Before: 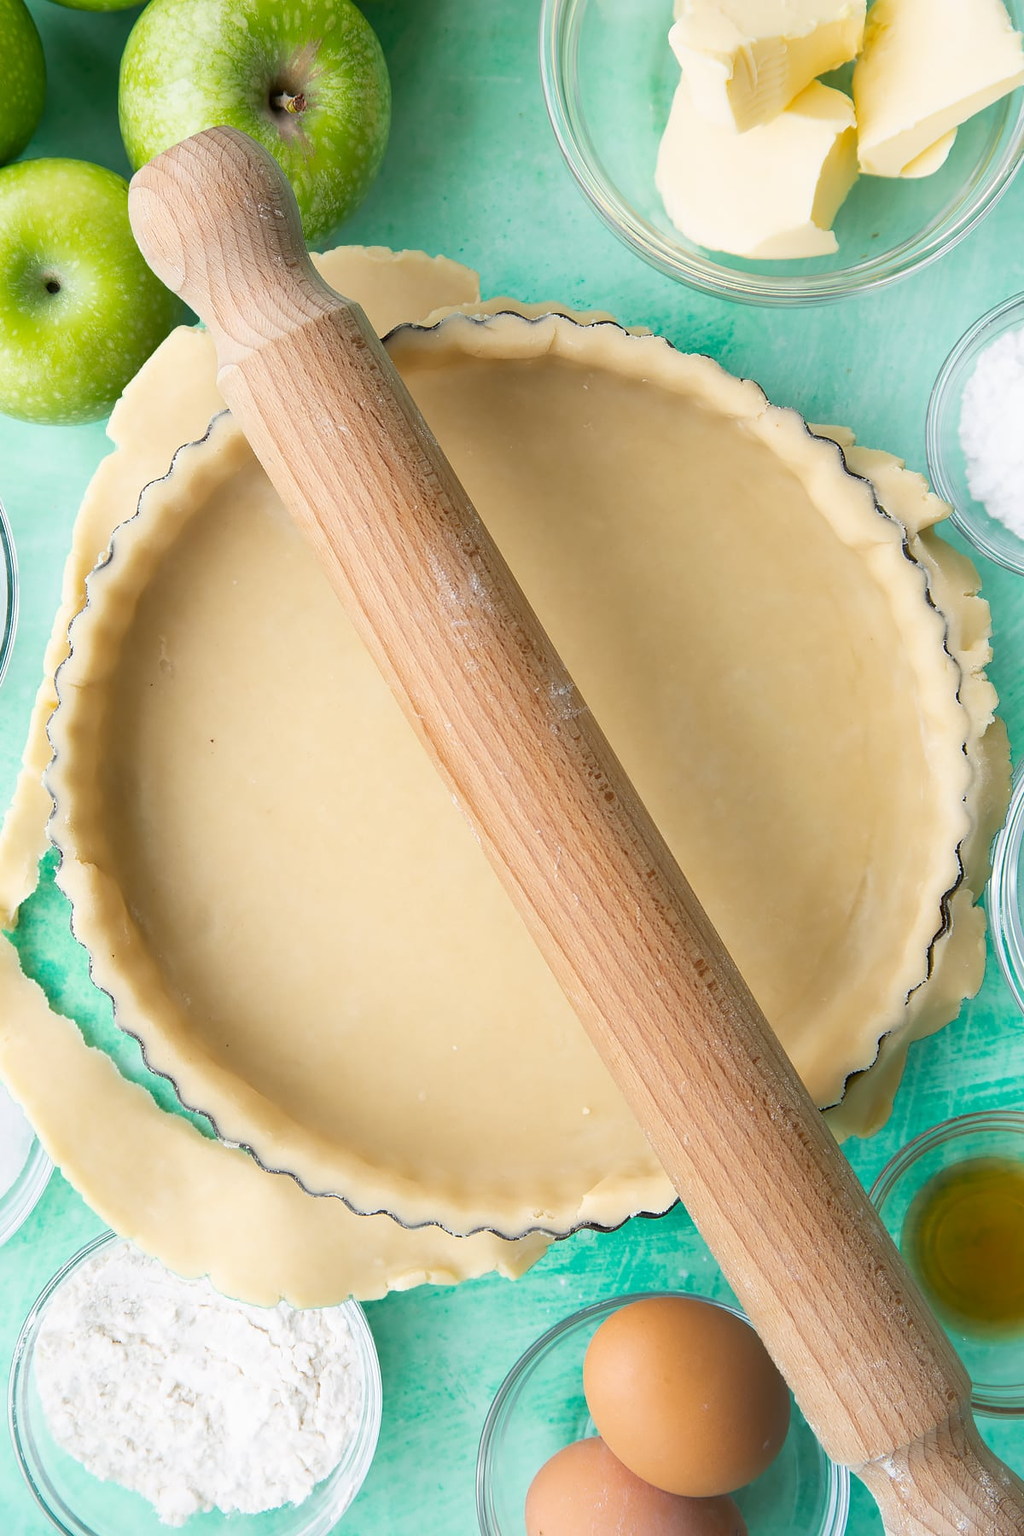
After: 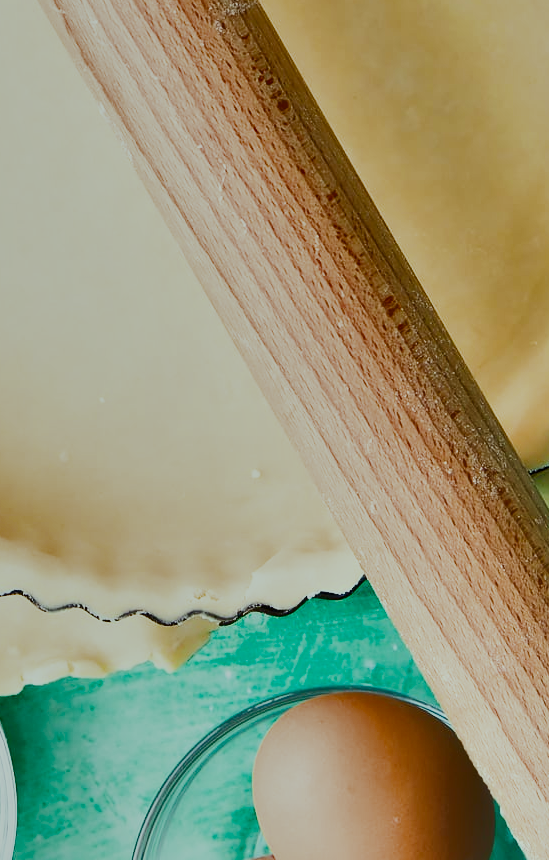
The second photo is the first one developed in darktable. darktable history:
exposure: black level correction 0, exposure 1.463 EV, compensate highlight preservation false
shadows and highlights: shadows 82.5, white point adjustment -9.14, highlights -61.38, soften with gaussian
crop: left 35.948%, top 46.046%, right 18.224%, bottom 6.16%
color correction: highlights a* -6.7, highlights b* 0.809
filmic rgb: black relative exposure -5.11 EV, white relative exposure 3.98 EV, hardness 2.91, contrast 1.298, highlights saturation mix -29.37%
